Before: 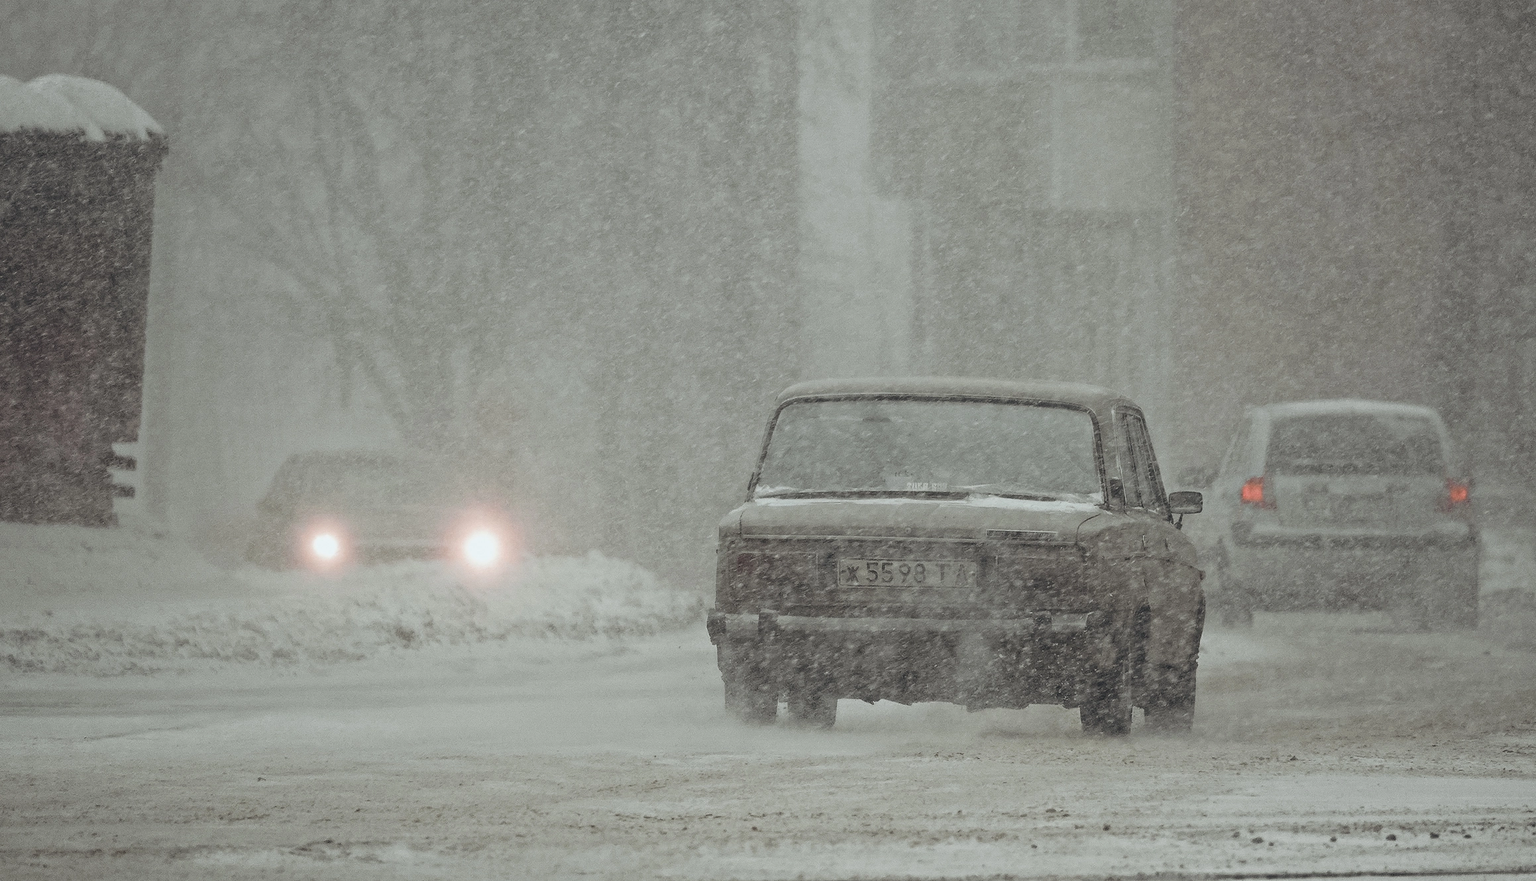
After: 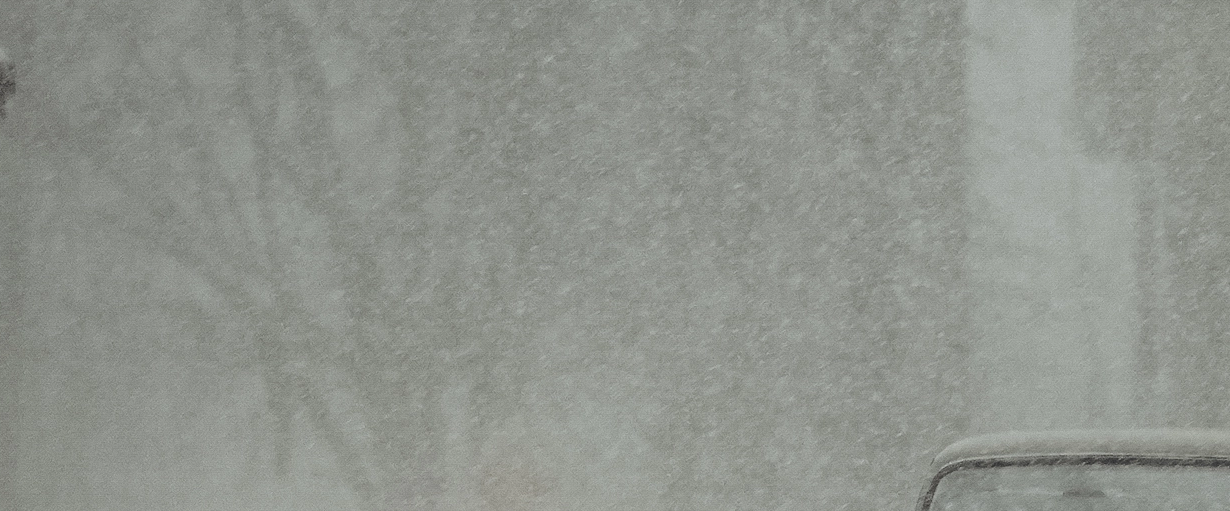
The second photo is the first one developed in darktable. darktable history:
crop: left 10.345%, top 10.559%, right 36.565%, bottom 50.975%
